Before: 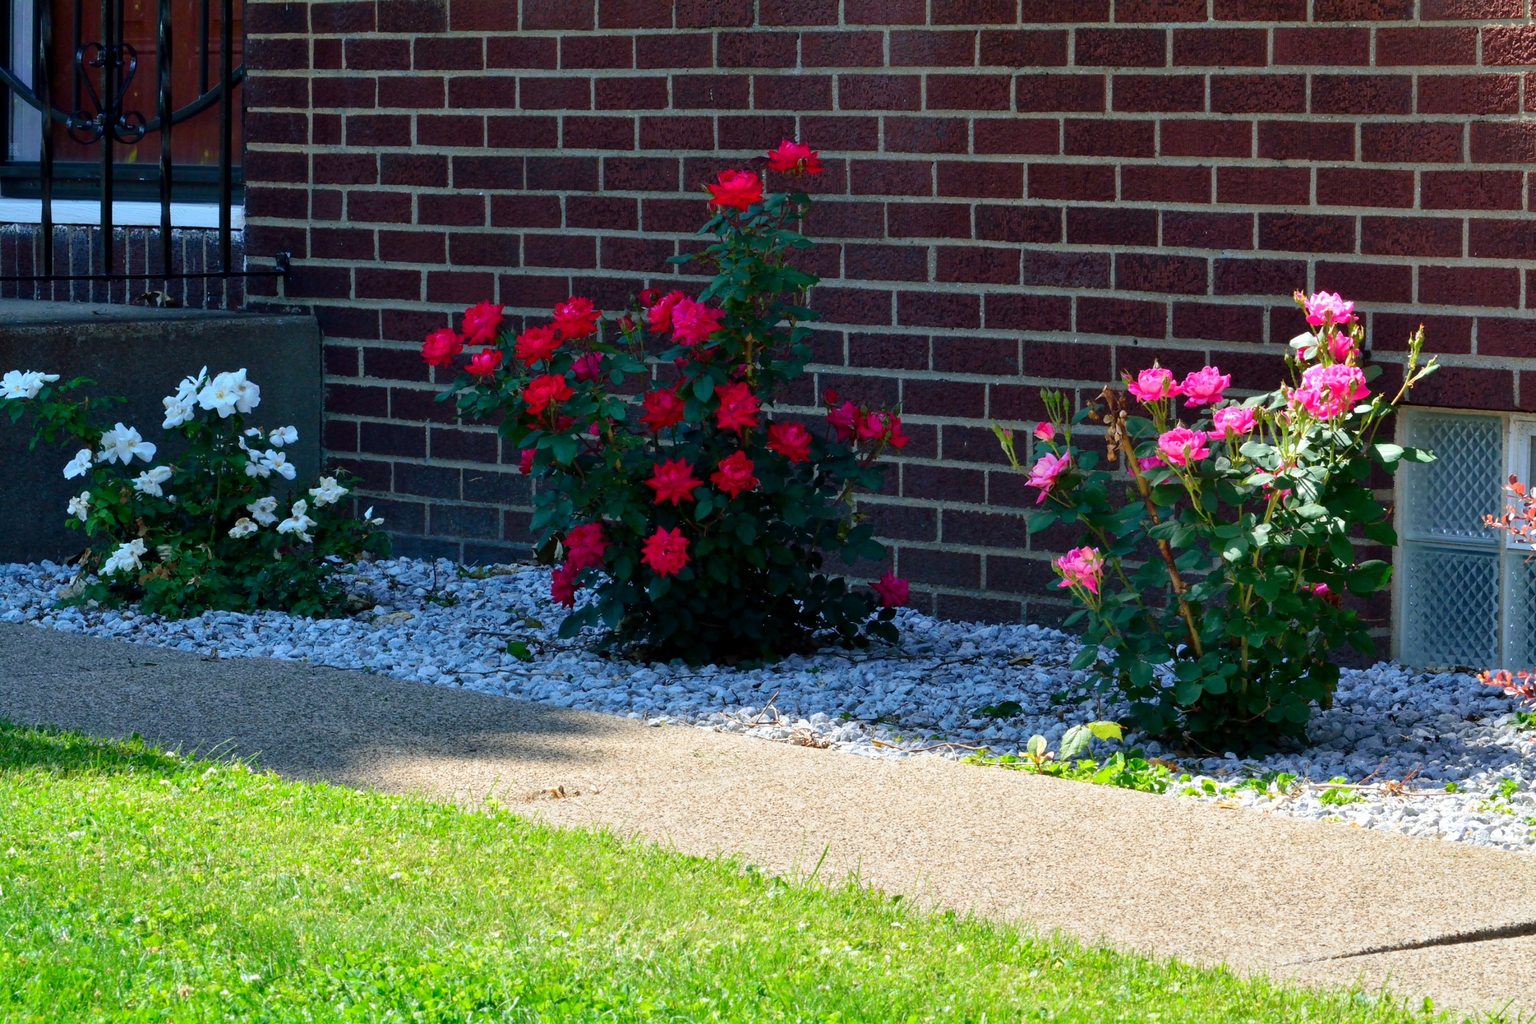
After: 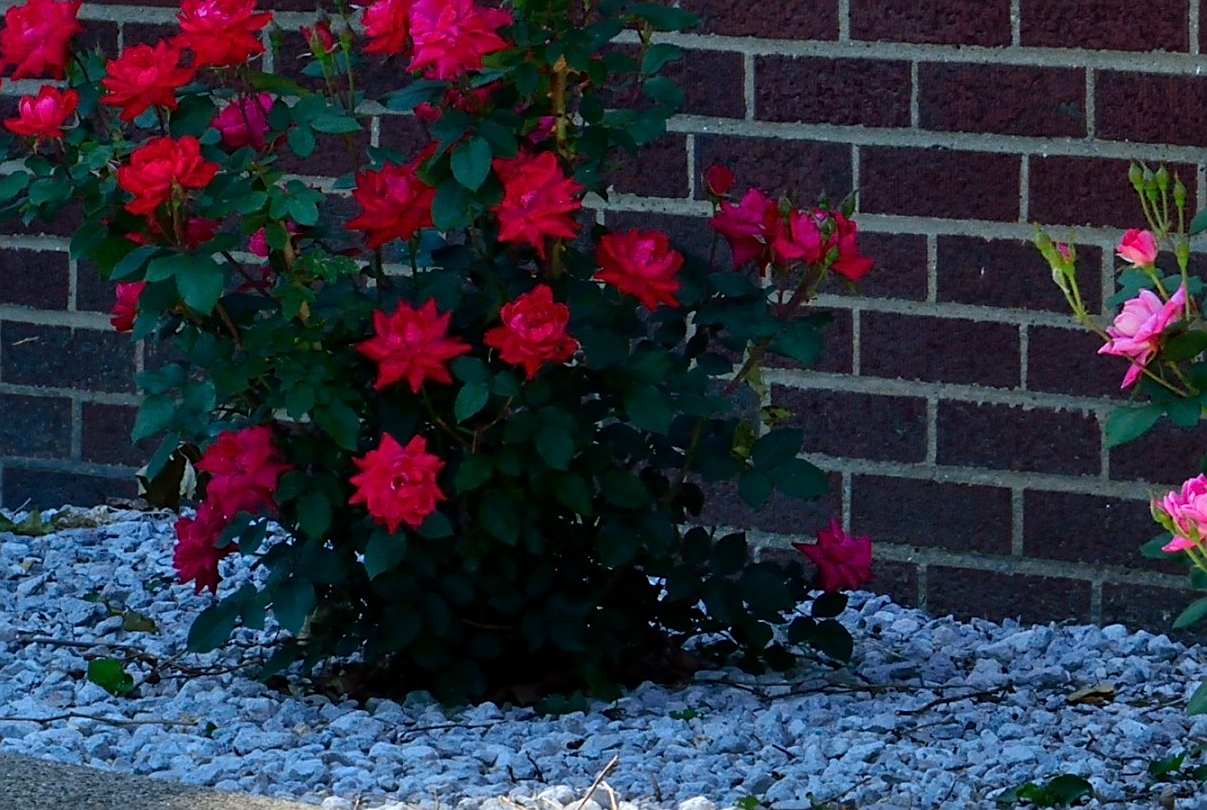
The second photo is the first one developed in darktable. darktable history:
crop: left 30.131%, top 29.767%, right 29.62%, bottom 29.693%
sharpen: on, module defaults
